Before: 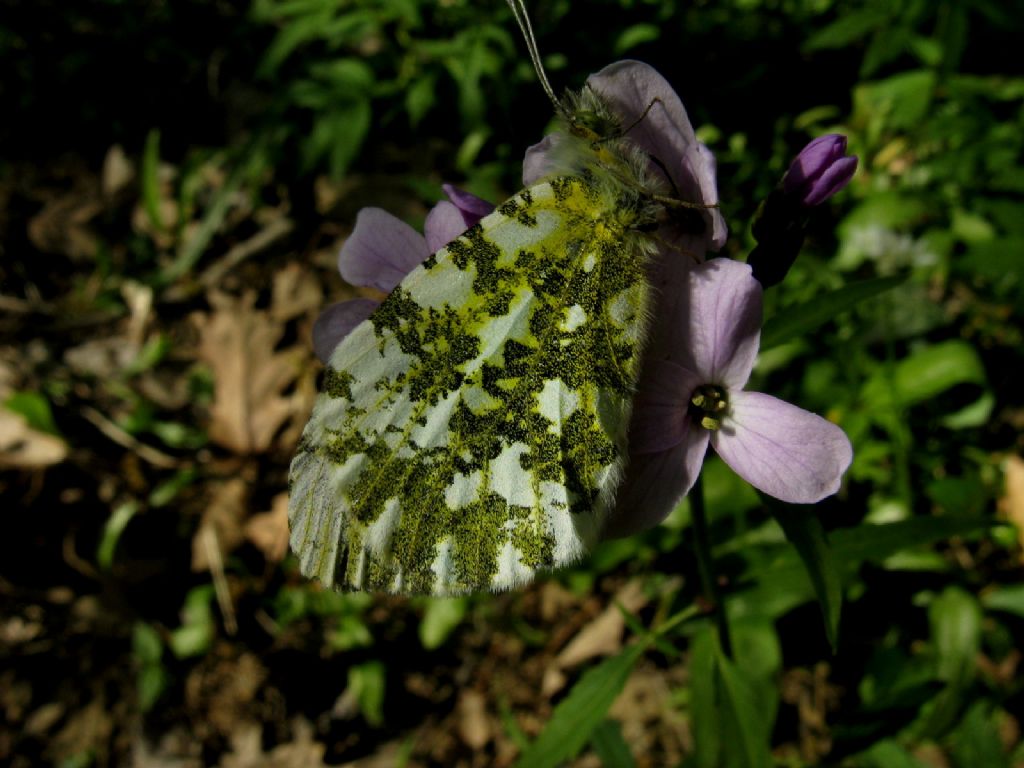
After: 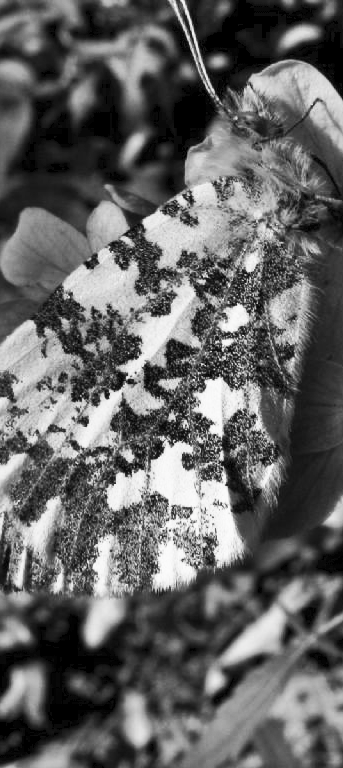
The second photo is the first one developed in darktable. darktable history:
contrast brightness saturation: contrast 0.523, brightness 0.48, saturation -0.994
color zones: curves: ch1 [(0, 0.831) (0.08, 0.771) (0.157, 0.268) (0.241, 0.207) (0.562, -0.005) (0.714, -0.013) (0.876, 0.01) (1, 0.831)]
crop: left 33.046%, right 33.436%
shadows and highlights: shadows 74.13, highlights -24.85, soften with gaussian
